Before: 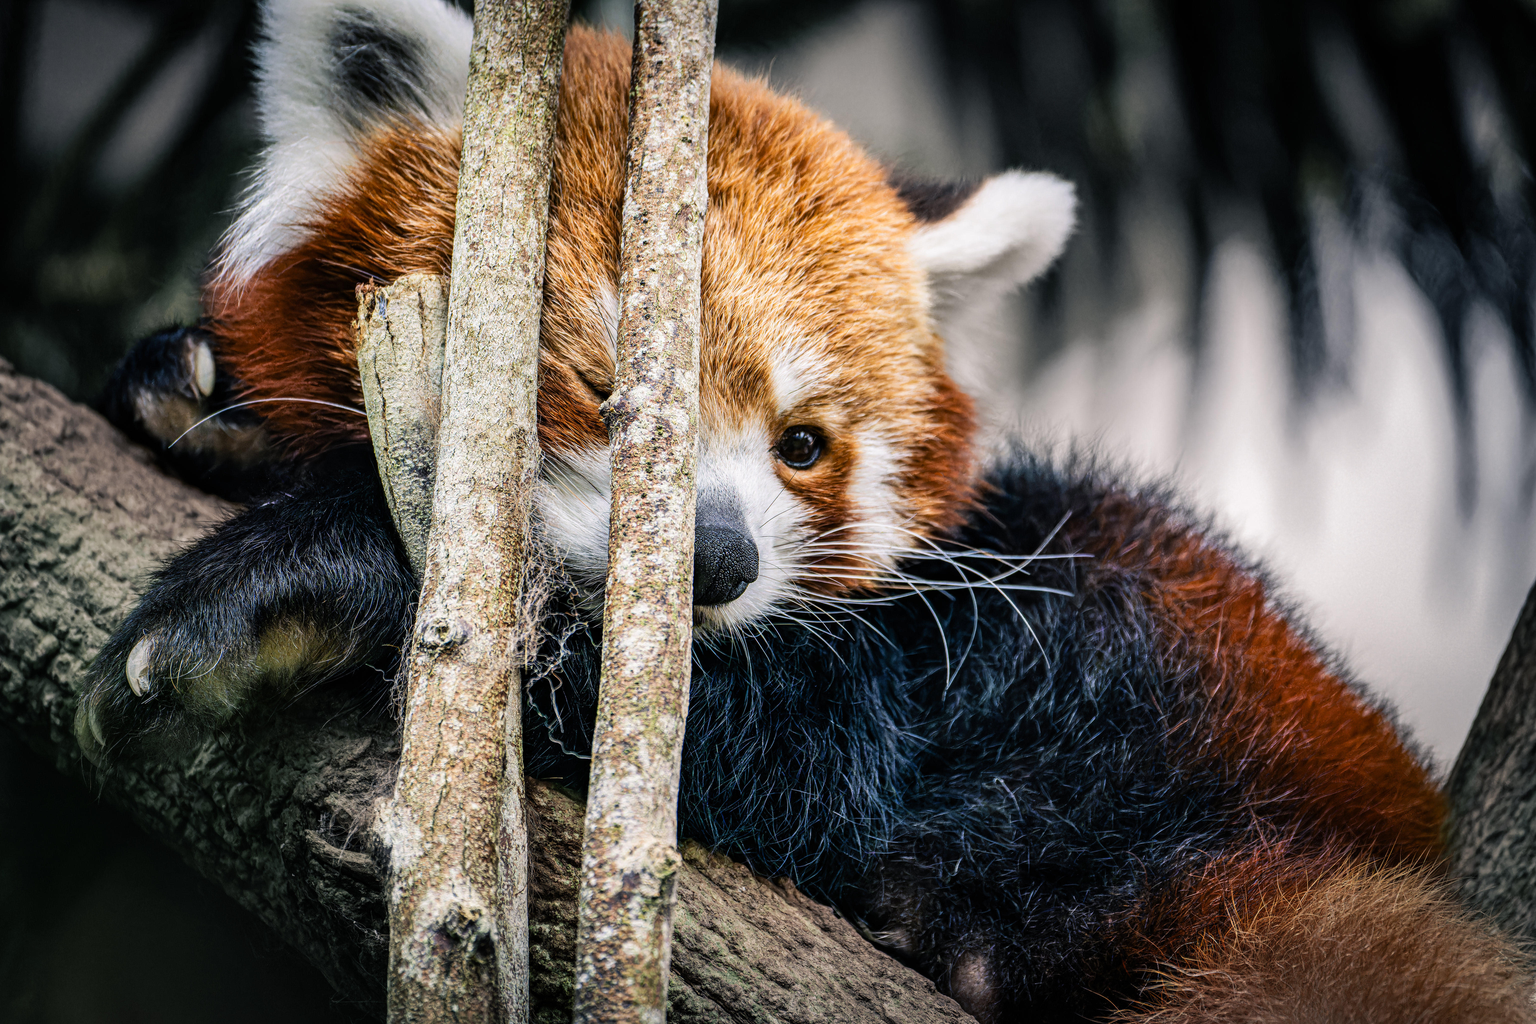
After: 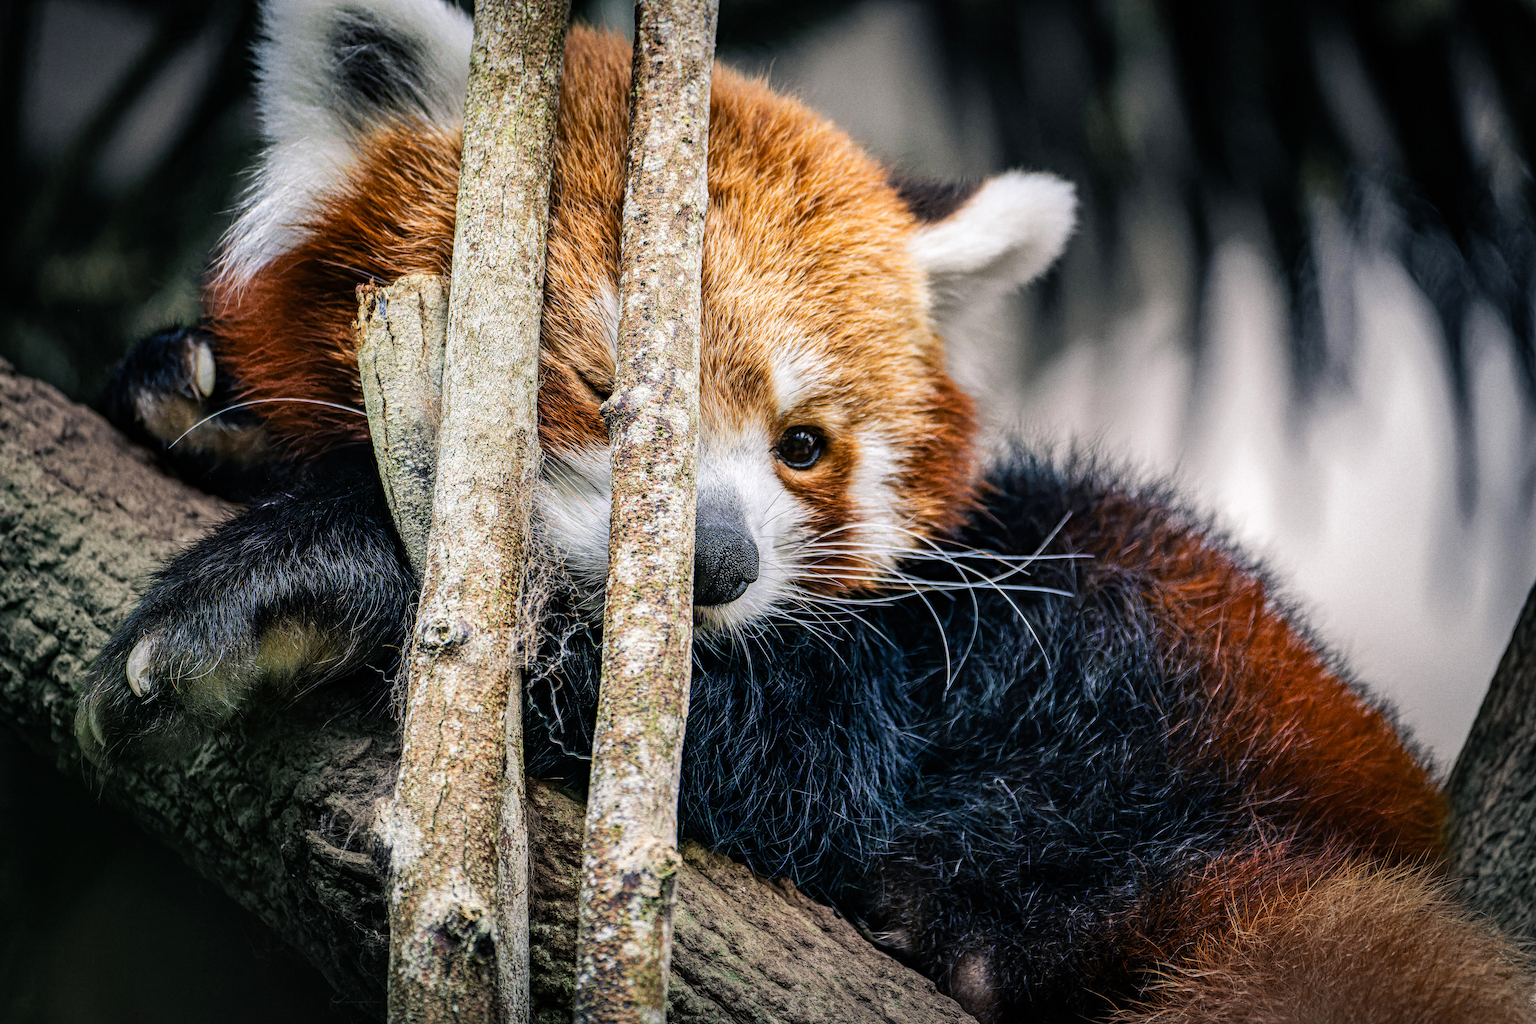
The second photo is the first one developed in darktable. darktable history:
haze removal: compatibility mode true, adaptive false
grain: coarseness 0.09 ISO
